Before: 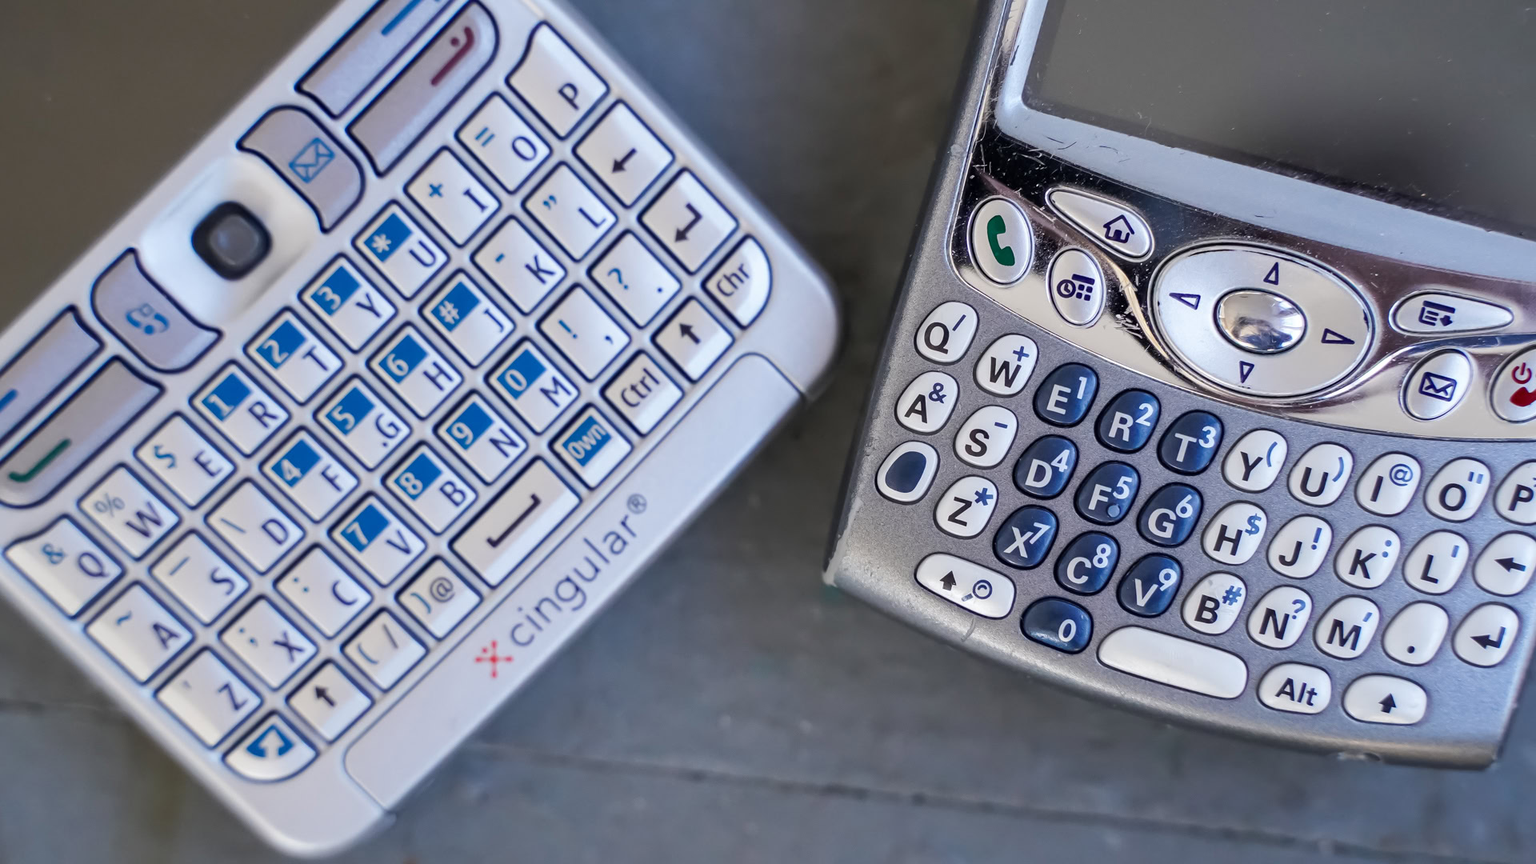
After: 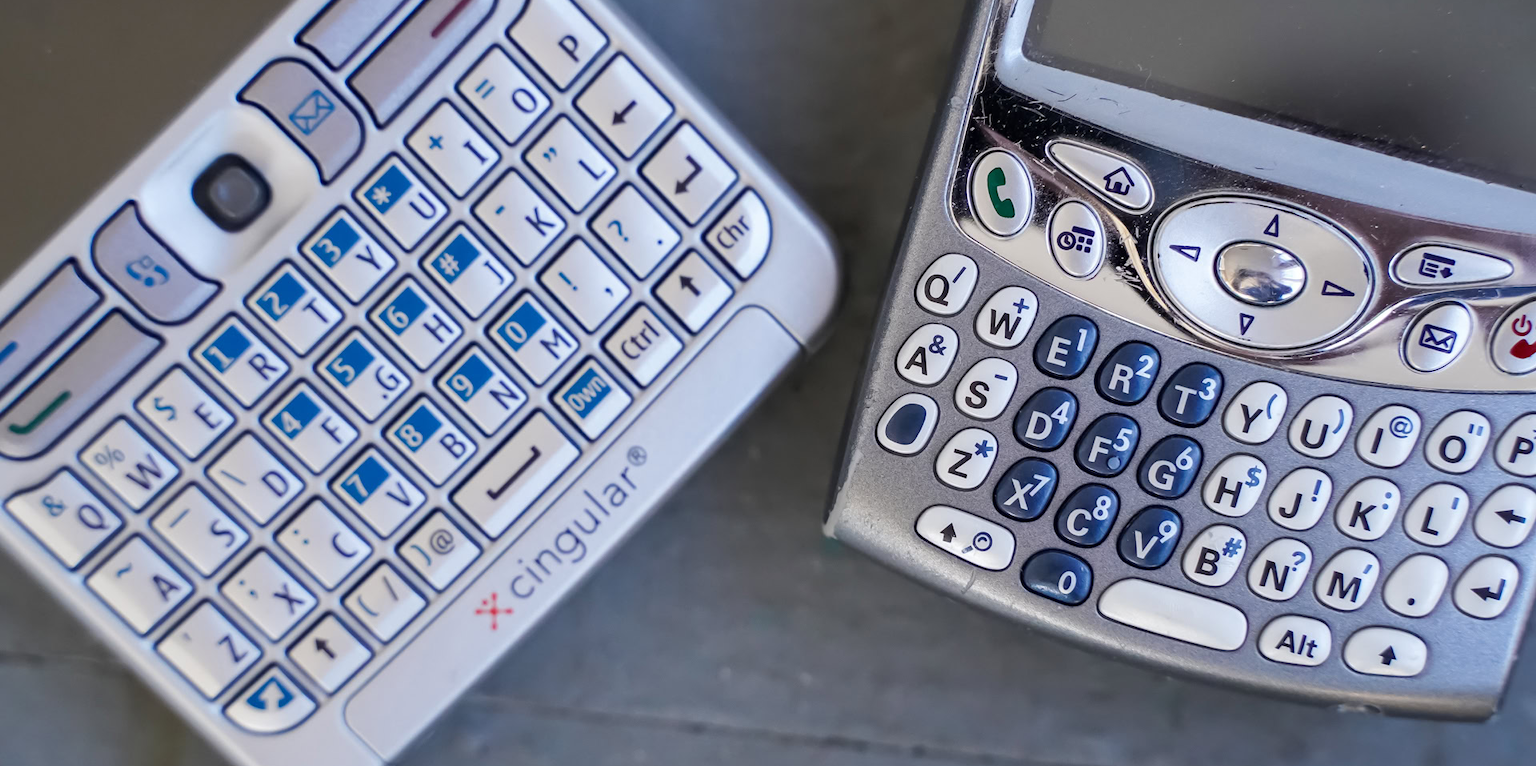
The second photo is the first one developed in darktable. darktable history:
crop and rotate: top 5.609%, bottom 5.609%
exposure: compensate highlight preservation false
